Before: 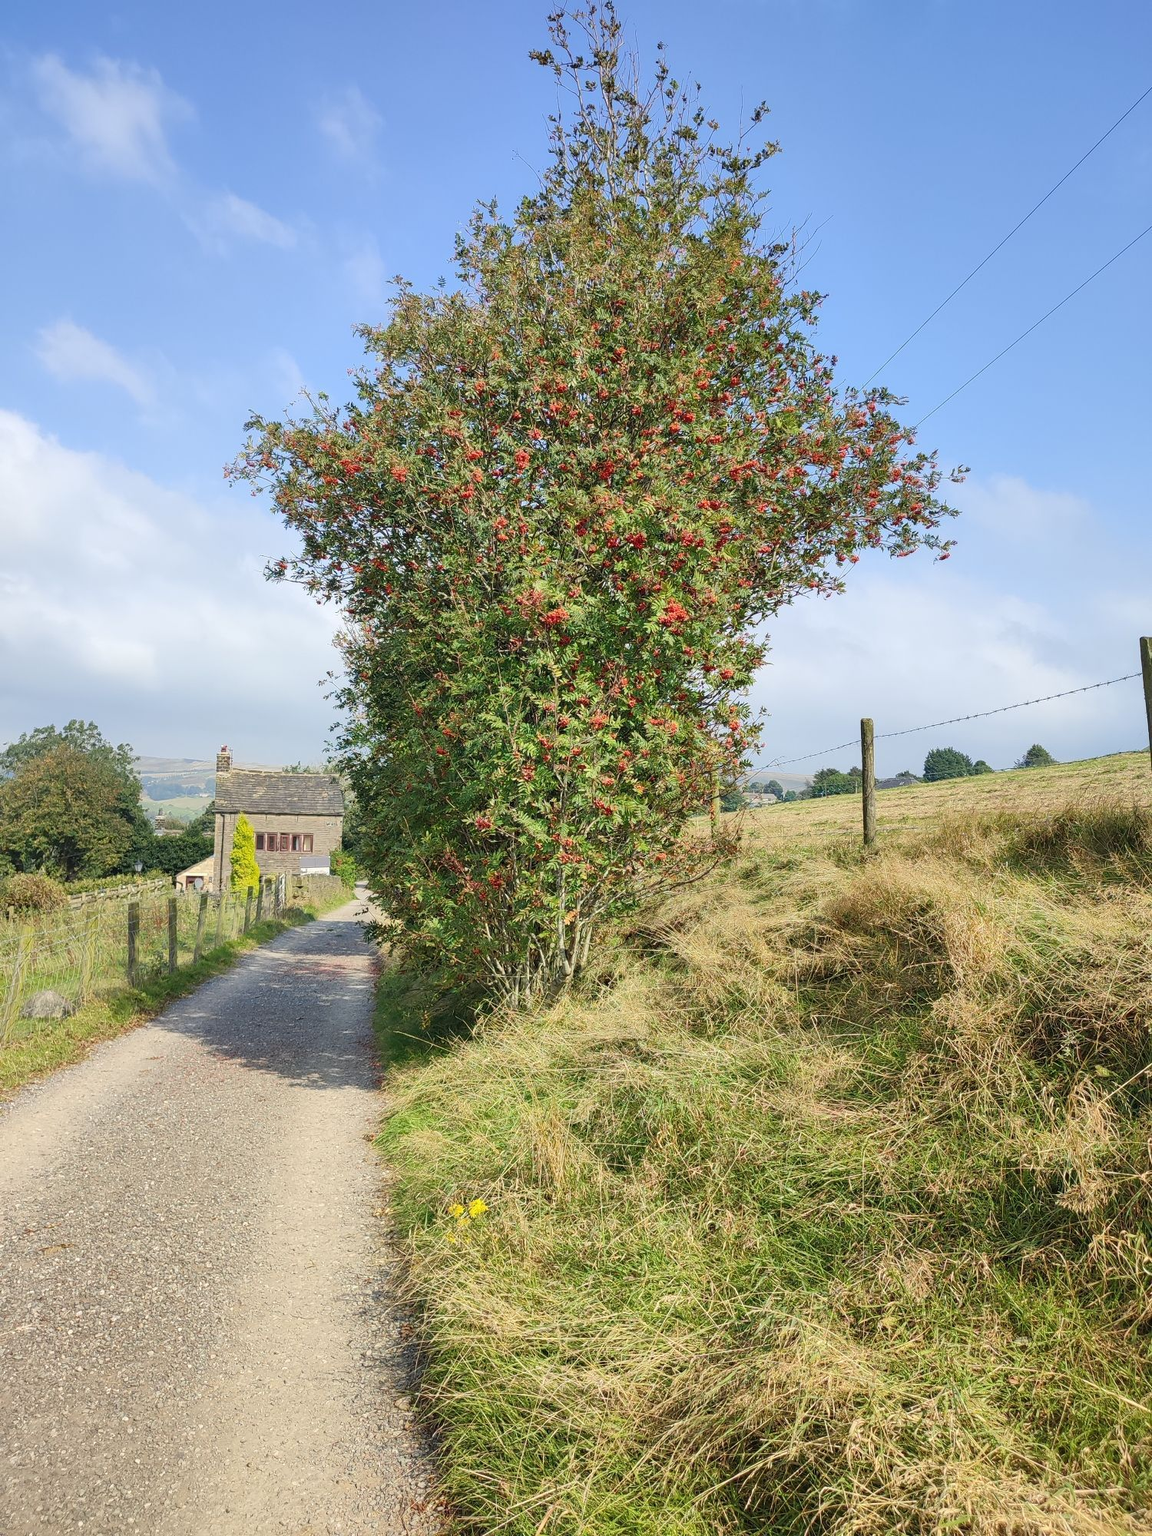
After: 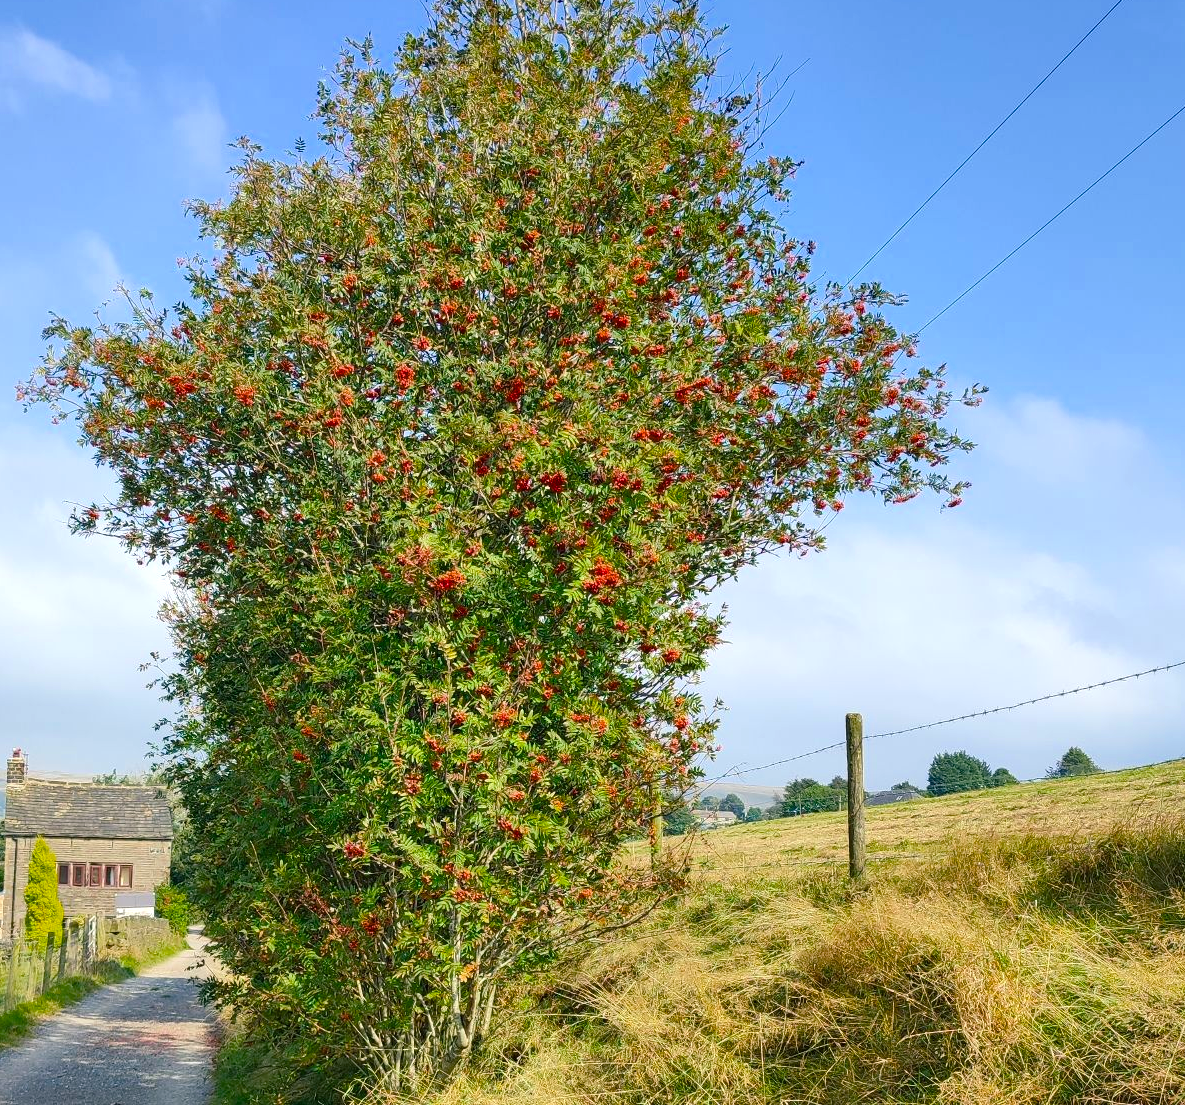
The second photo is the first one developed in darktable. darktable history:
crop: left 18.38%, top 11.114%, right 2.559%, bottom 33.59%
exposure: exposure 0.202 EV, compensate exposure bias true, compensate highlight preservation false
color balance rgb: shadows lift › luminance -7.546%, shadows lift › chroma 2.352%, shadows lift › hue 166.62°, perceptual saturation grading › global saturation 19.677%, global vibrance 16.746%, saturation formula JzAzBz (2021)
